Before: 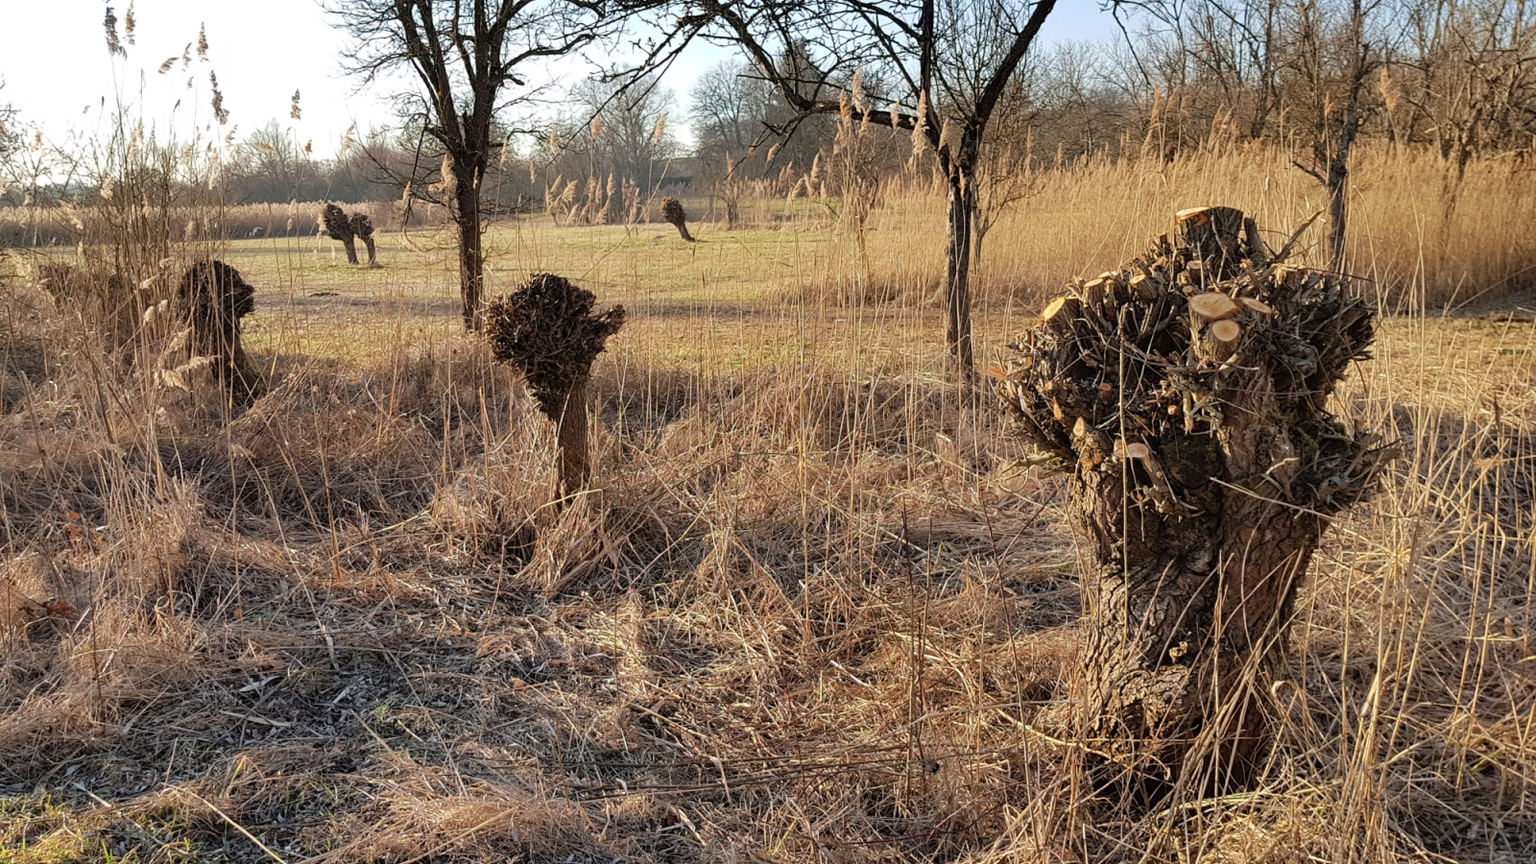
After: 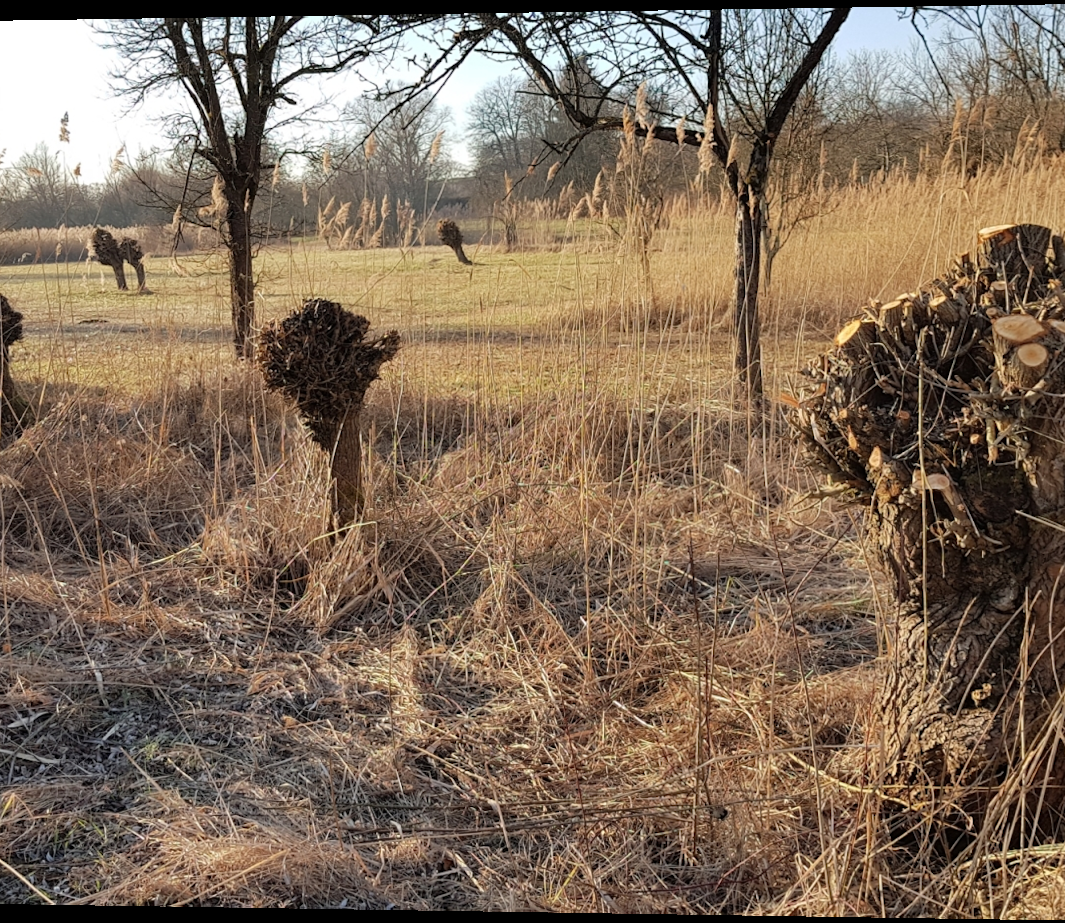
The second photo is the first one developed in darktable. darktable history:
crop and rotate: left 14.385%, right 18.948%
rotate and perspective: lens shift (horizontal) -0.055, automatic cropping off
